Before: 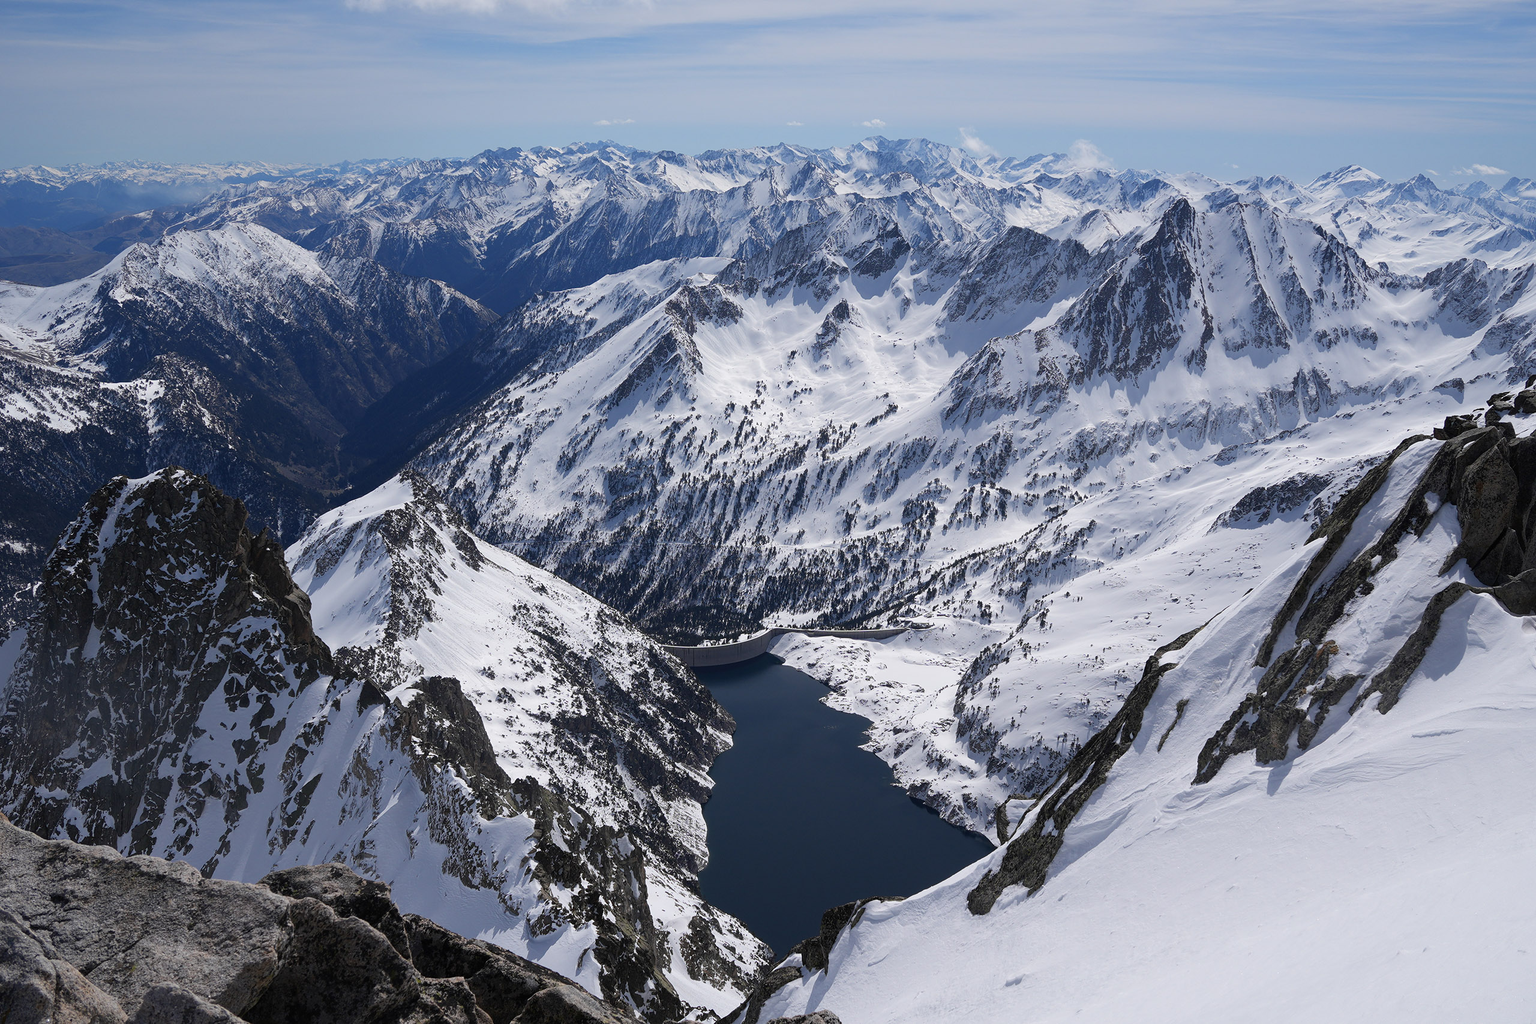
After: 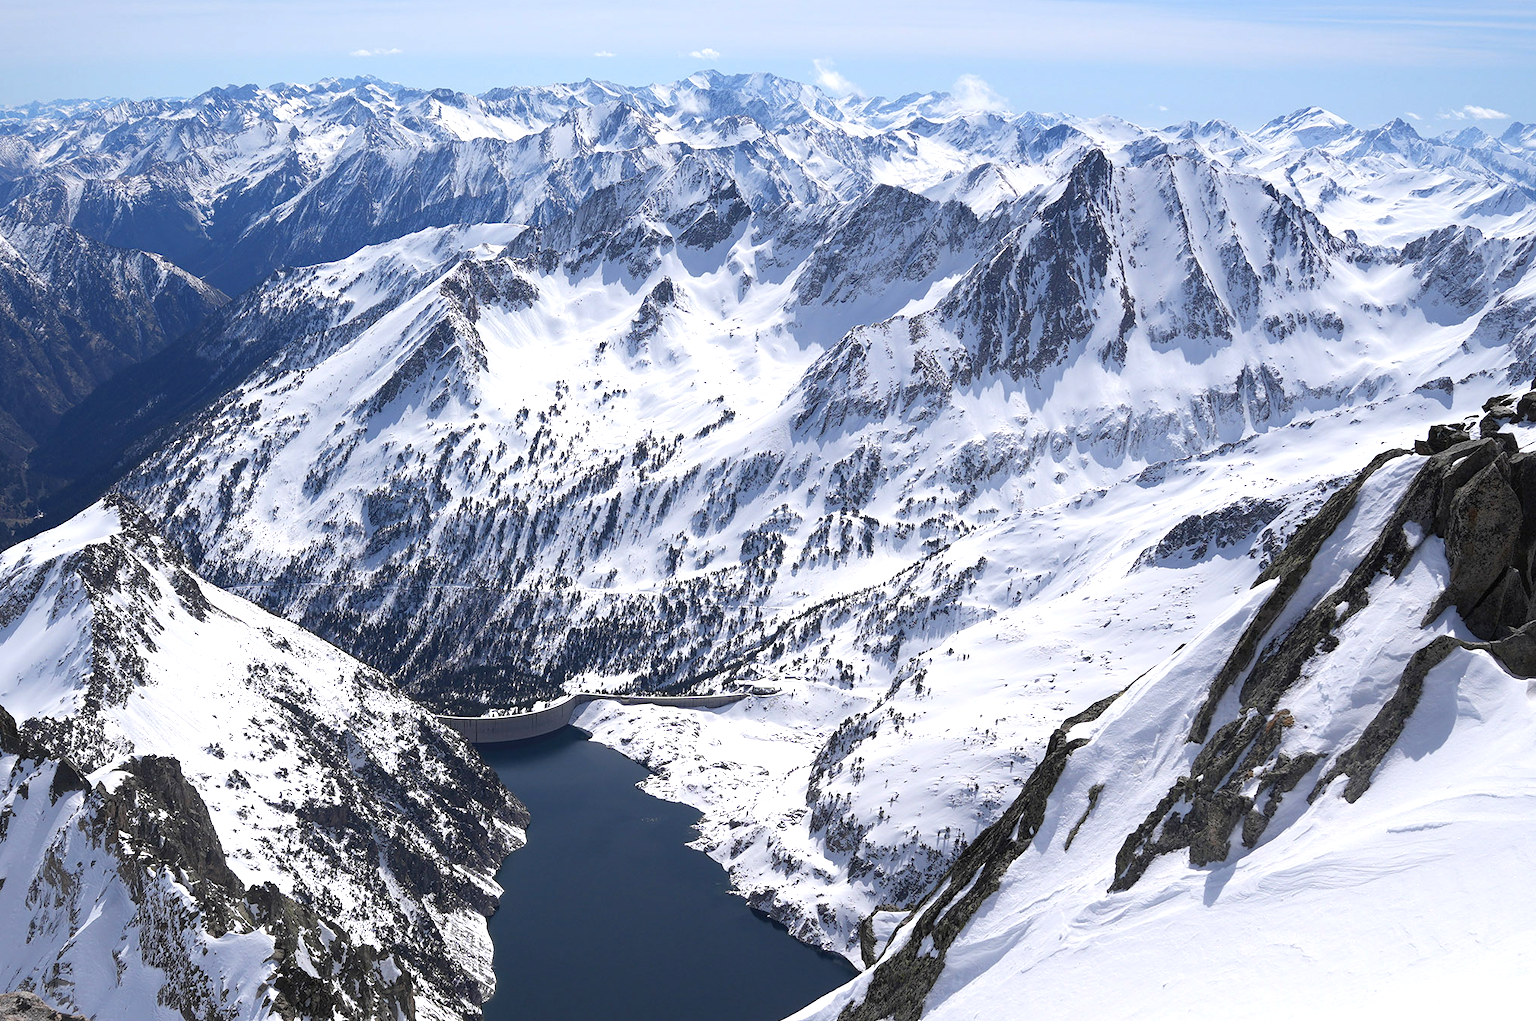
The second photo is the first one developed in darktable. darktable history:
exposure: black level correction 0, exposure 0.7 EV, compensate exposure bias true, compensate highlight preservation false
crop and rotate: left 20.74%, top 7.912%, right 0.375%, bottom 13.378%
